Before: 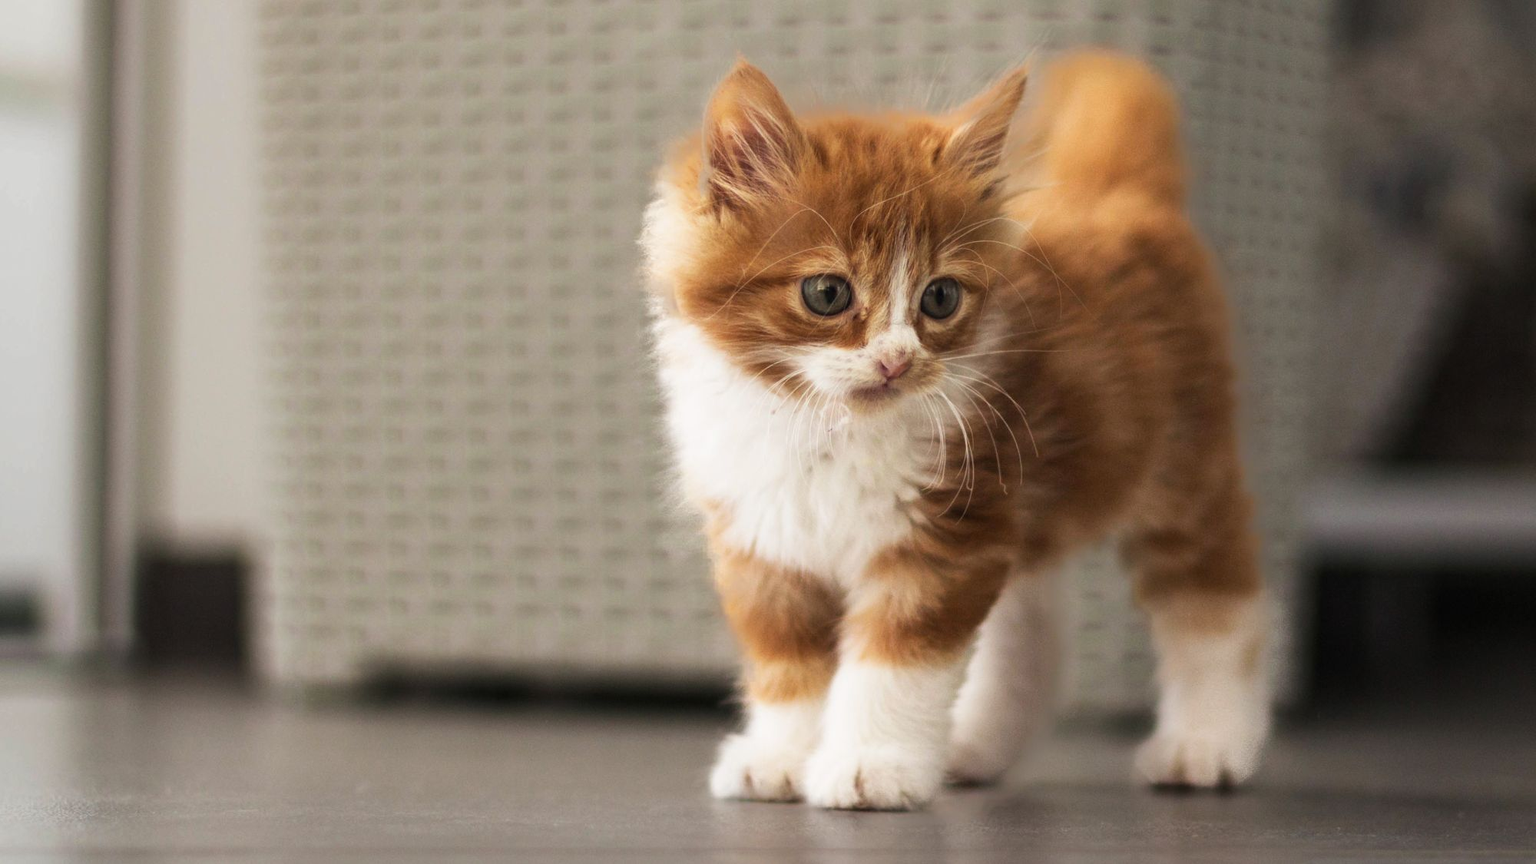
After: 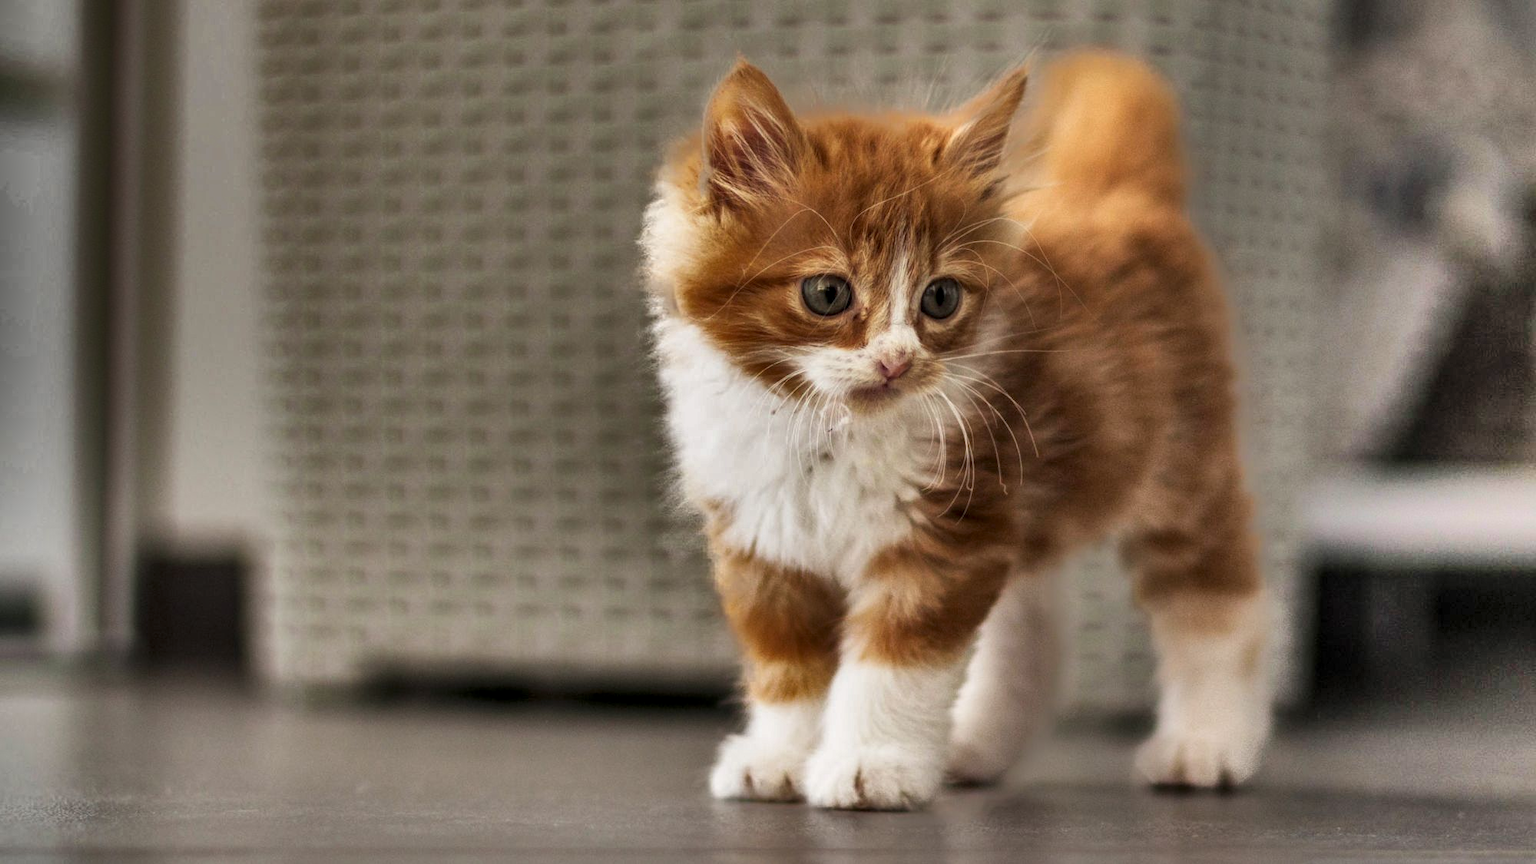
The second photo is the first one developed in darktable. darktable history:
shadows and highlights: radius 123.38, shadows 99.47, white point adjustment -2.87, highlights -99.06, soften with gaussian
local contrast: detail 130%
